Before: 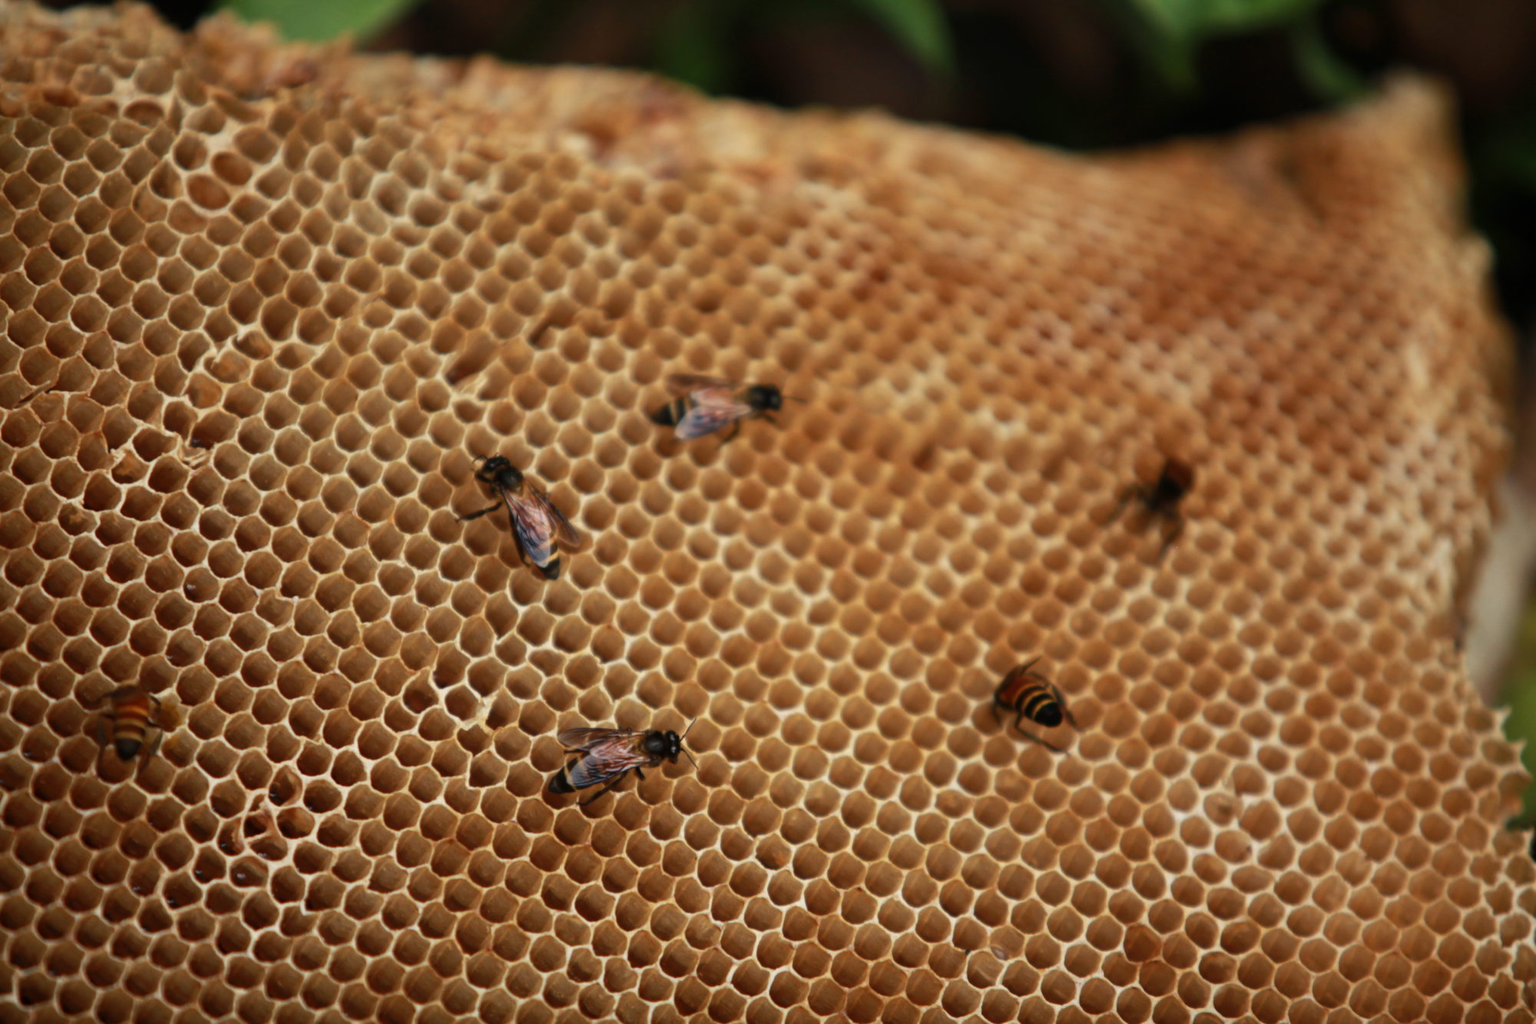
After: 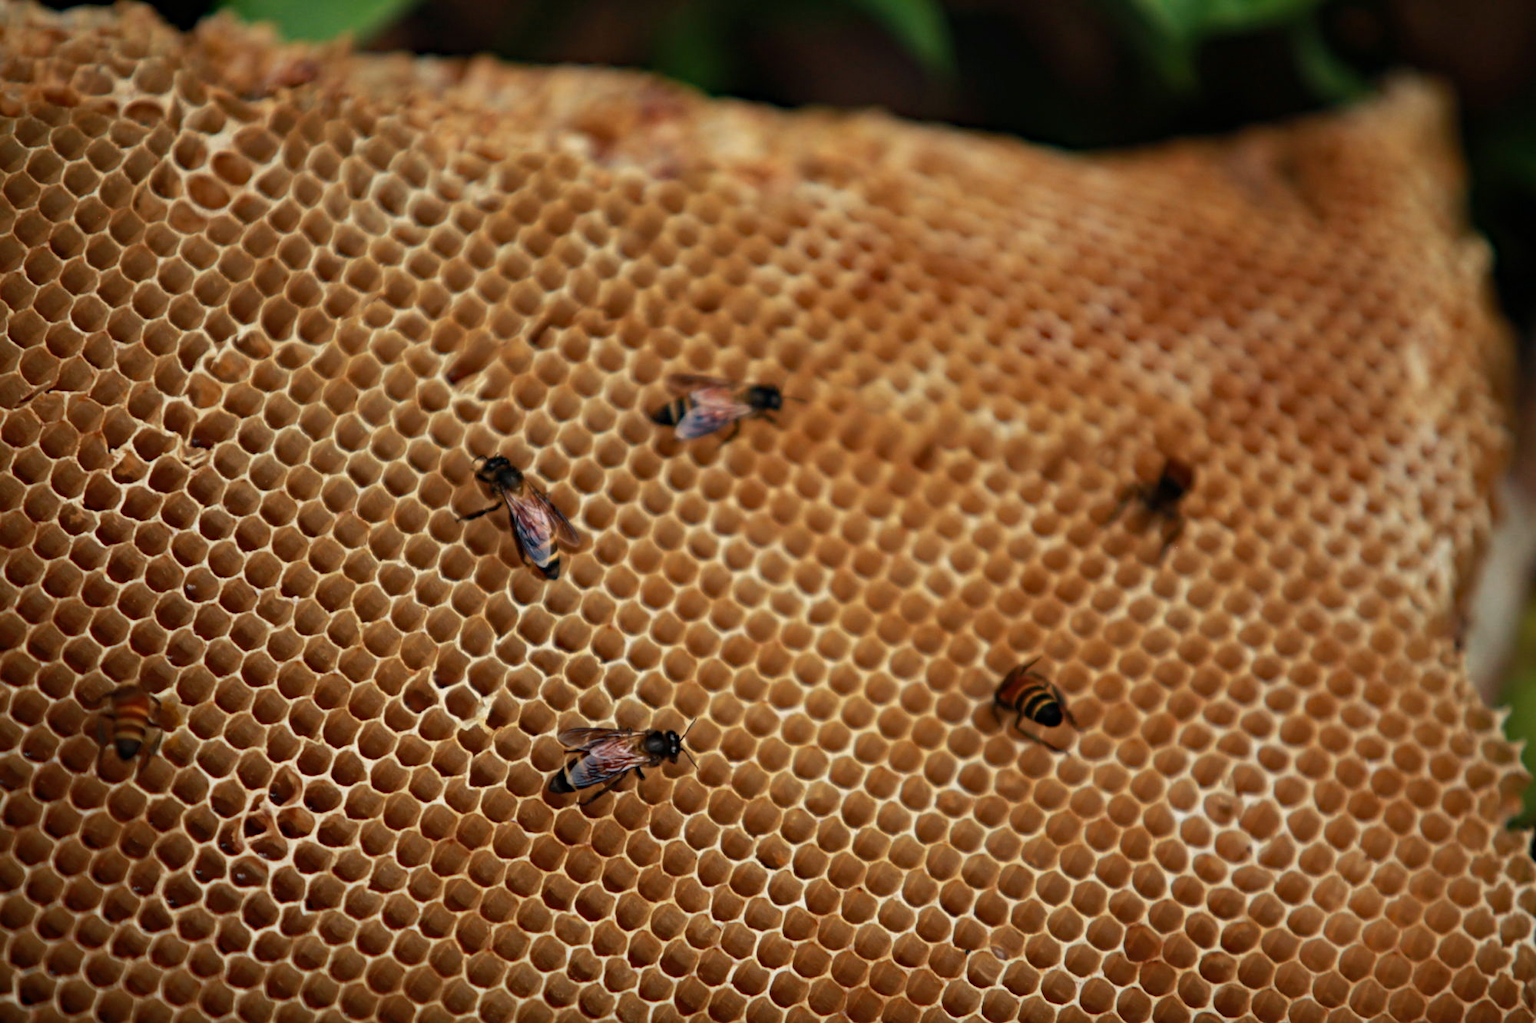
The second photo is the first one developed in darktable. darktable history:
haze removal: strength 0.29, distance 0.25, compatibility mode true, adaptive false
sharpen: amount 0.2
